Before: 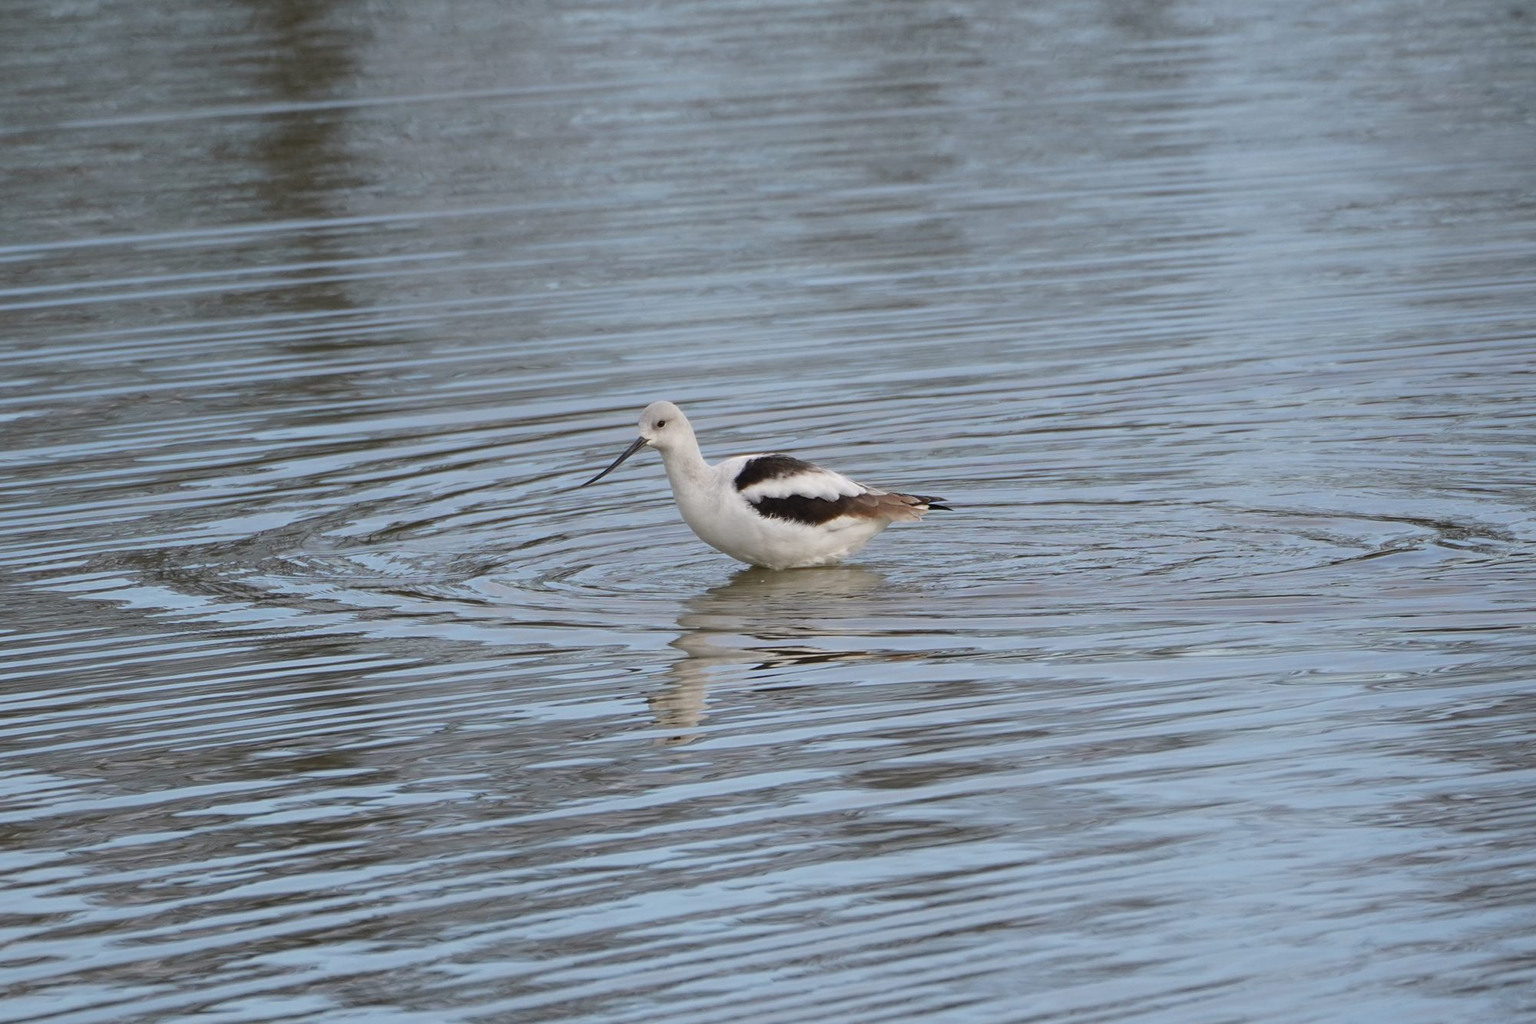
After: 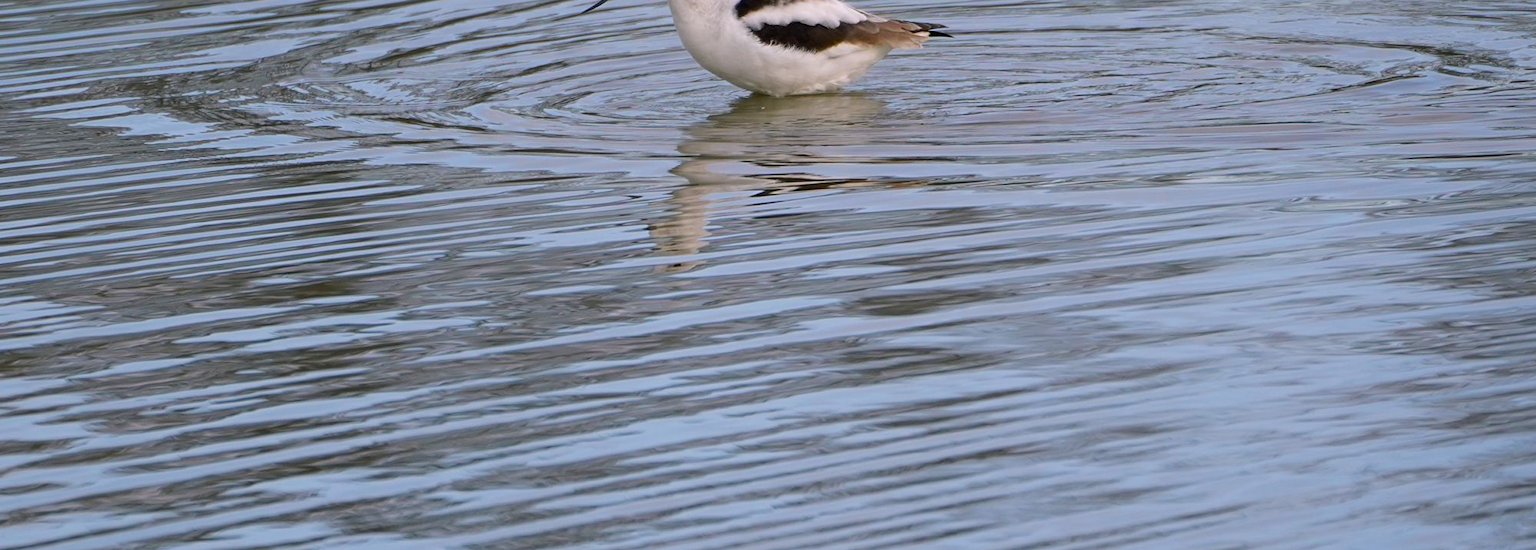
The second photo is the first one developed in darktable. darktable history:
crop and rotate: top 46.237%
color balance rgb: shadows lift › chroma 2%, shadows lift › hue 217.2°, power › chroma 0.25%, power › hue 60°, highlights gain › chroma 1.5%, highlights gain › hue 309.6°, global offset › luminance -0.5%, perceptual saturation grading › global saturation 15%, global vibrance 20%
